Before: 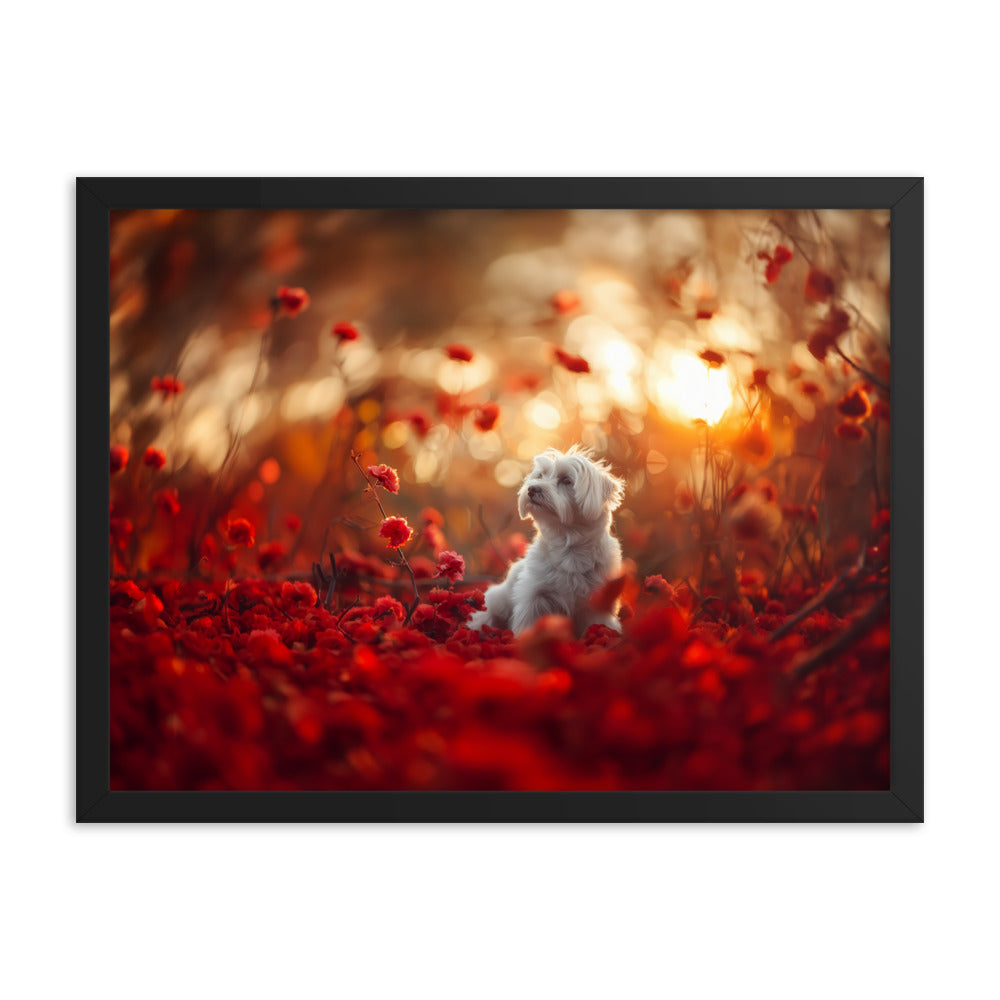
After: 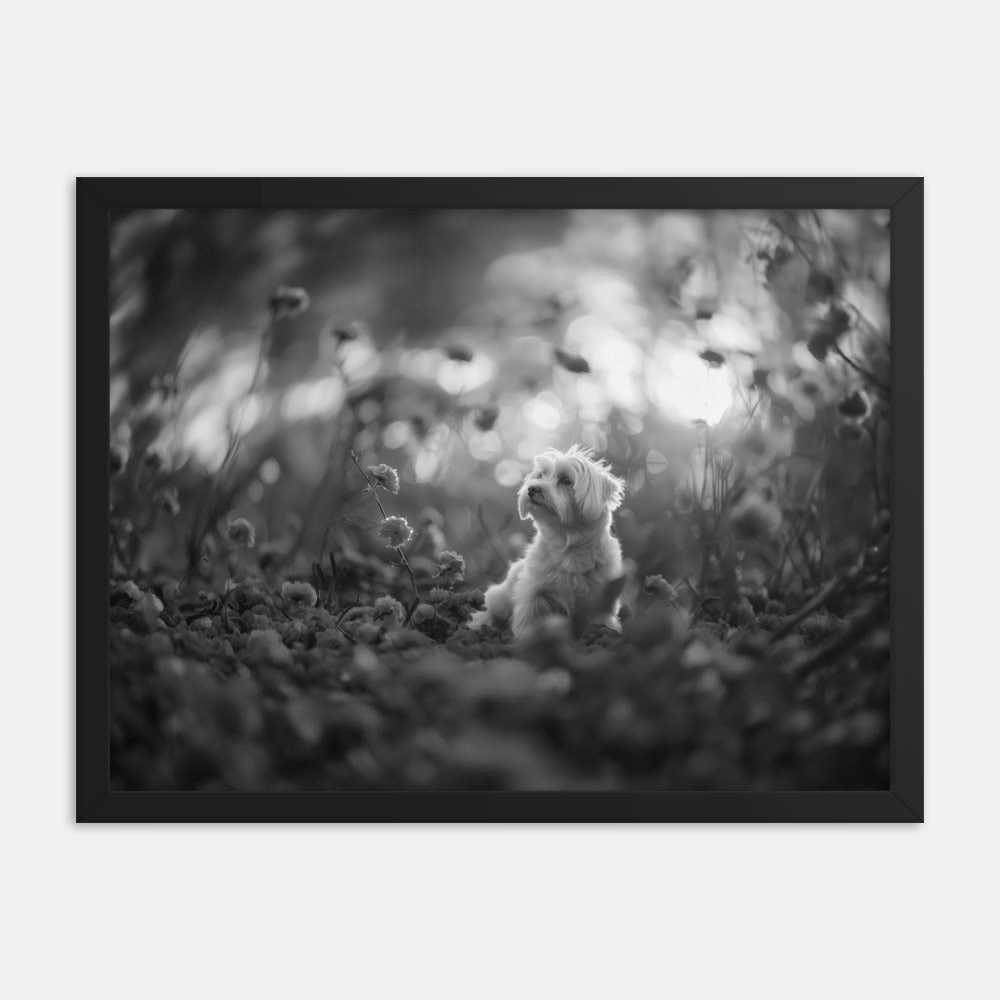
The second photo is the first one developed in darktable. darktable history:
velvia: on, module defaults
color correction: highlights a* -2.68, highlights b* 2.57
monochrome: a 73.58, b 64.21
